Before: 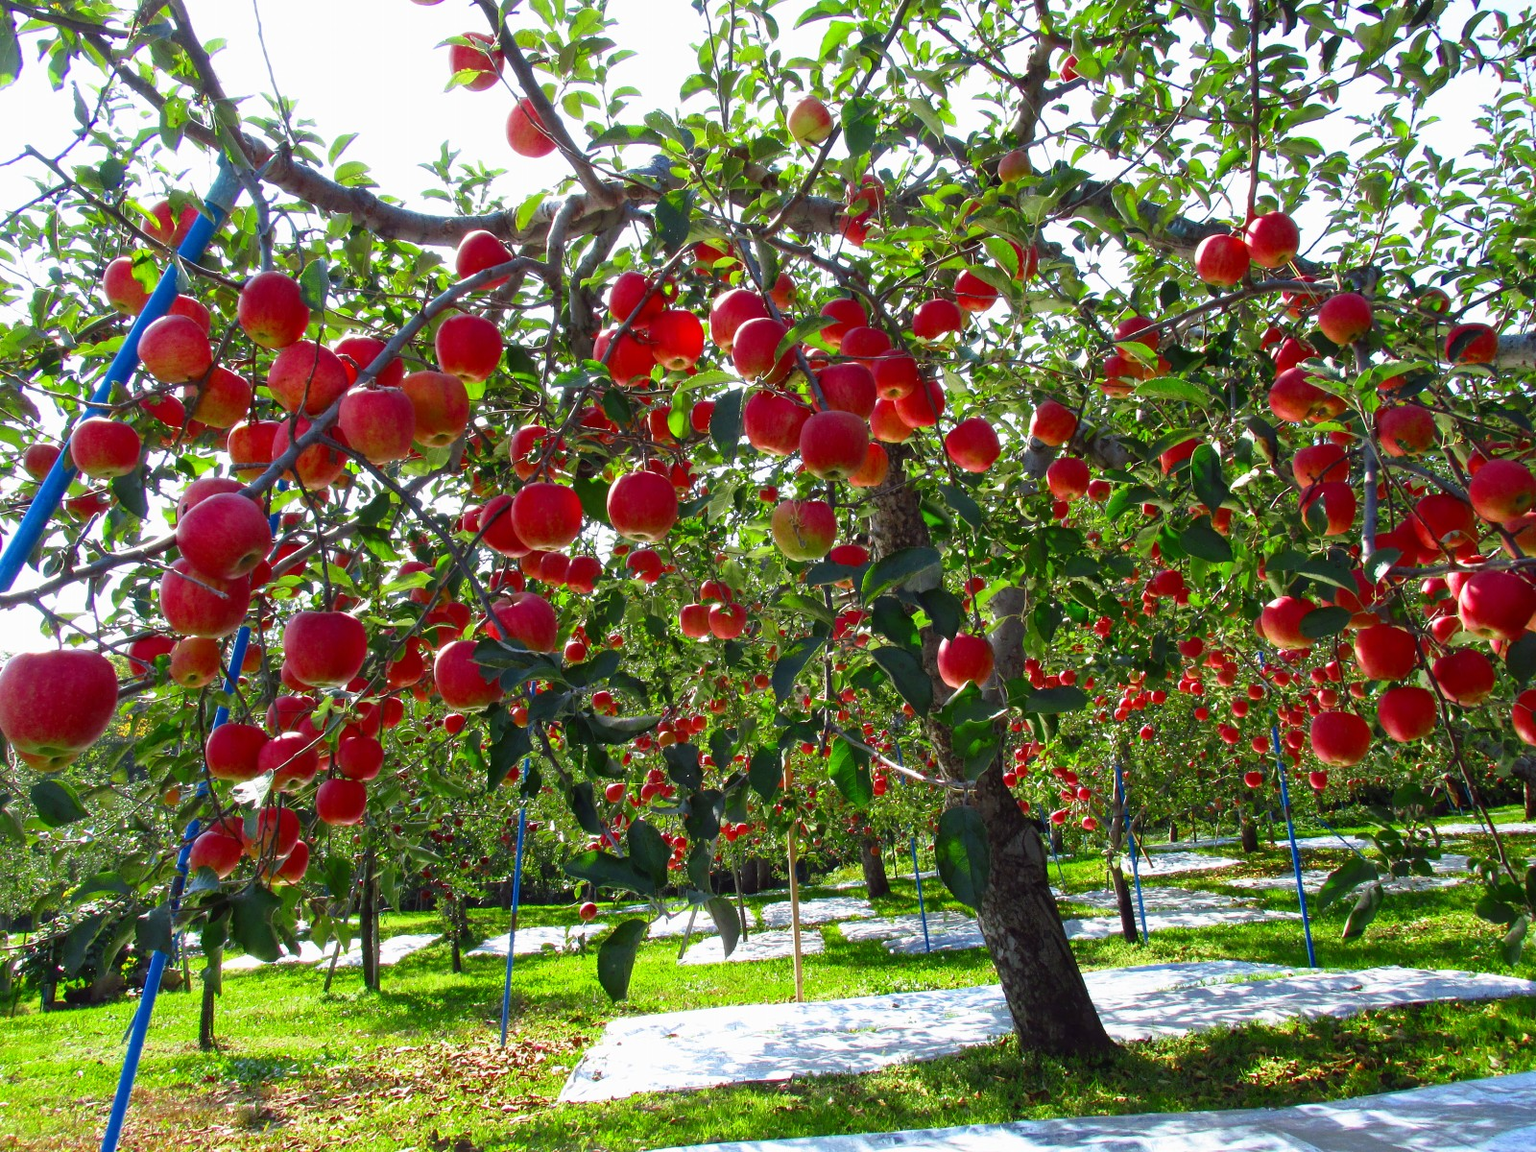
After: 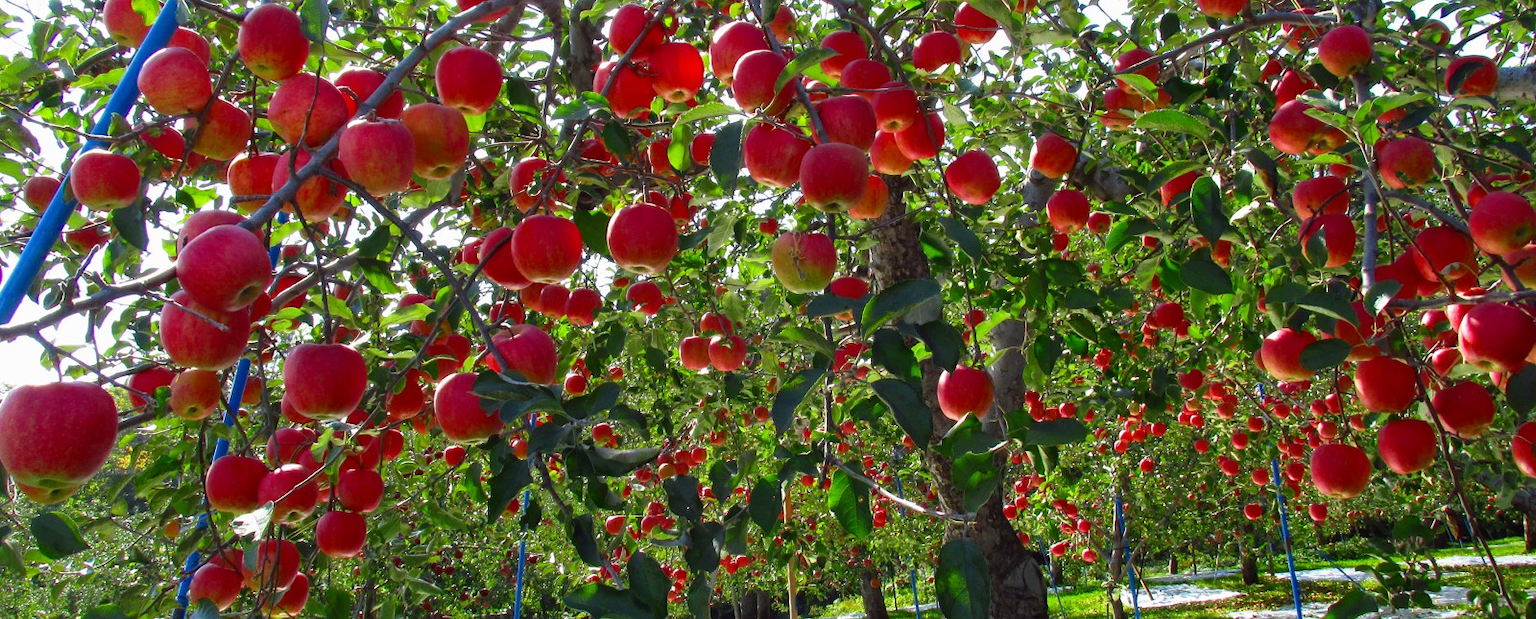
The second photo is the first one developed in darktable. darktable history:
crop and rotate: top 23.265%, bottom 22.982%
